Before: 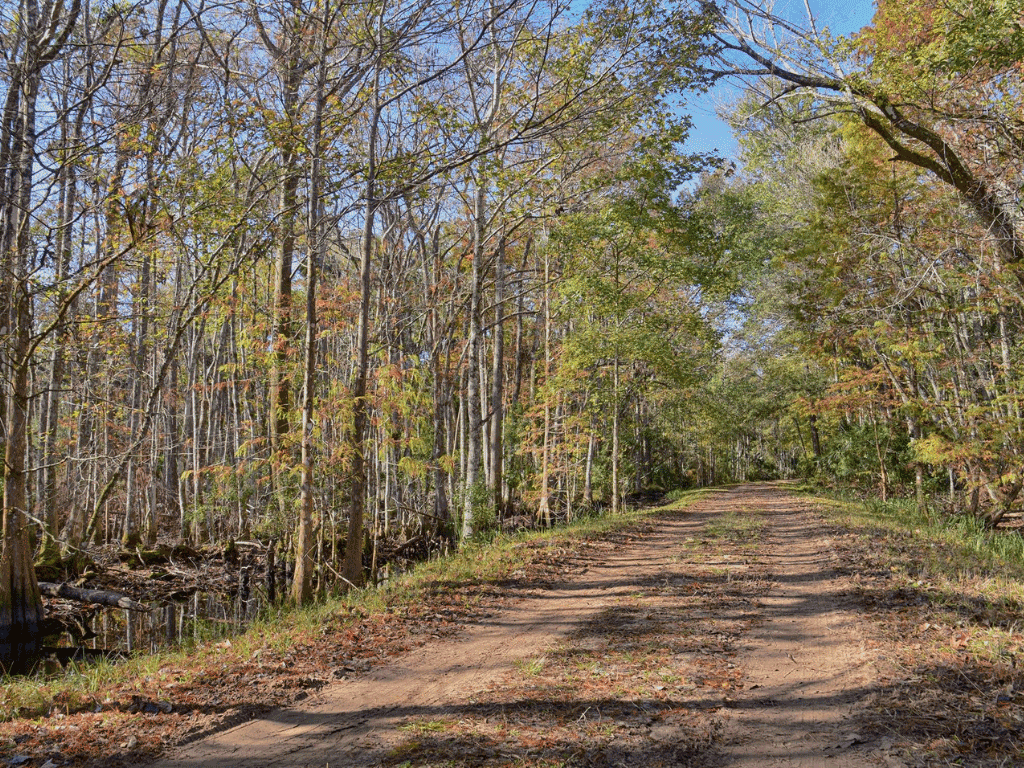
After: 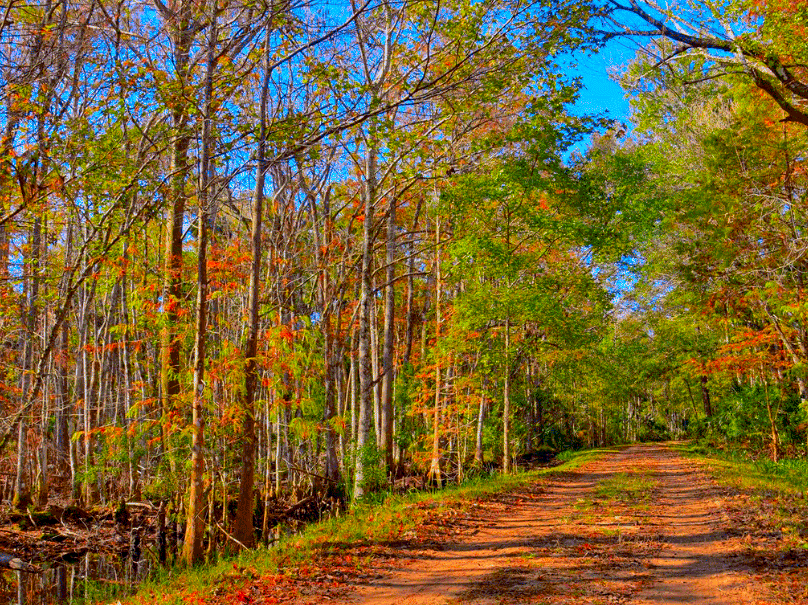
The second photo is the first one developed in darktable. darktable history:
base curve: curves: ch0 [(0, 0) (0.74, 0.67) (1, 1)], preserve colors none
crop and rotate: left 10.668%, top 5.08%, right 10.38%, bottom 16.071%
exposure: black level correction 0.01, exposure 0.115 EV, compensate highlight preservation false
color correction: highlights a* 1.71, highlights b* -1.79, saturation 2.52
tone equalizer: on, module defaults
contrast brightness saturation: contrast 0.043, saturation 0.157
